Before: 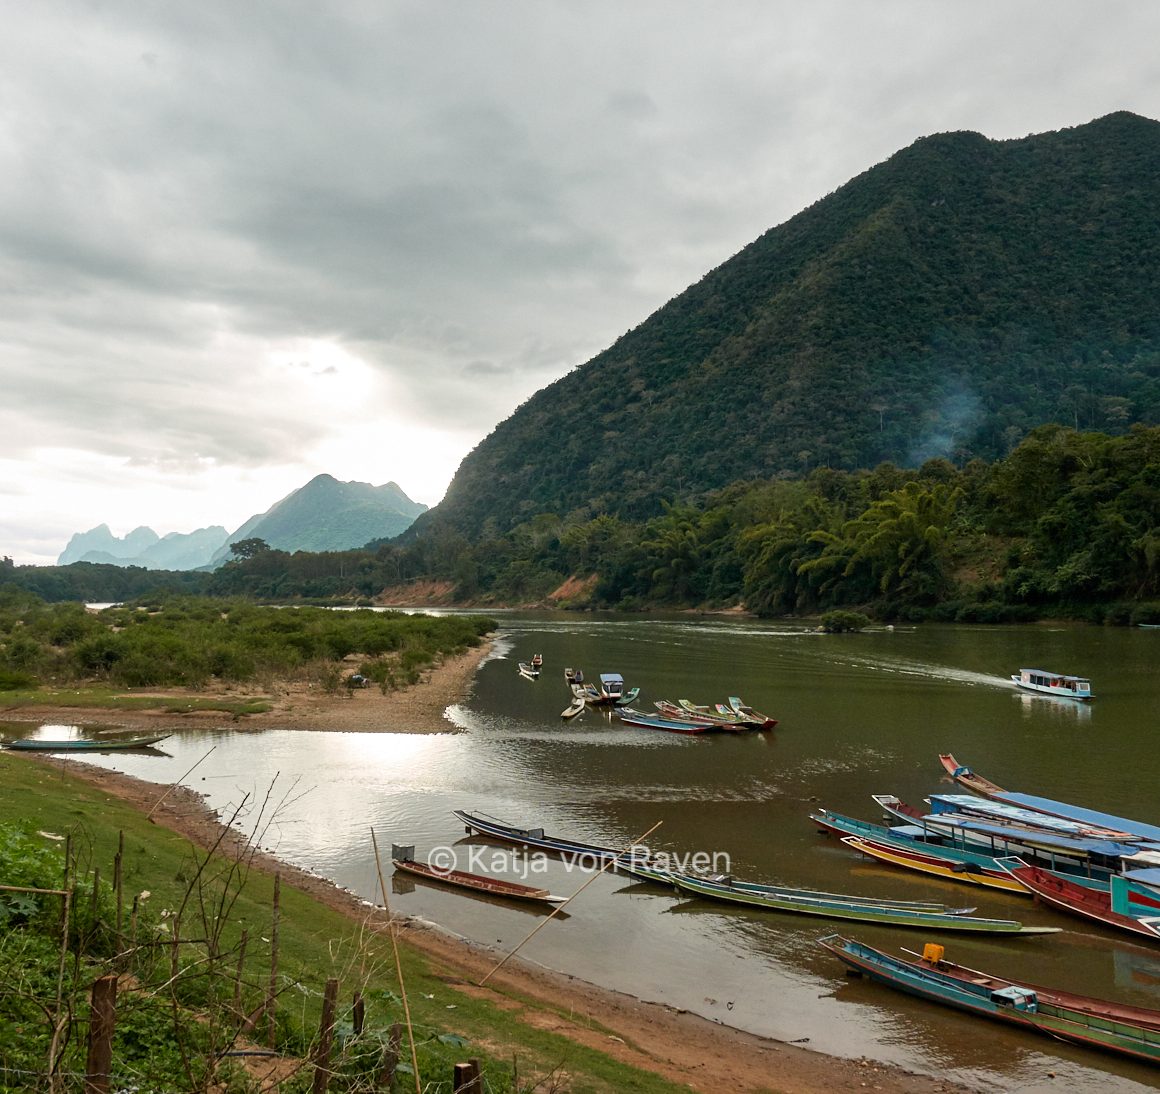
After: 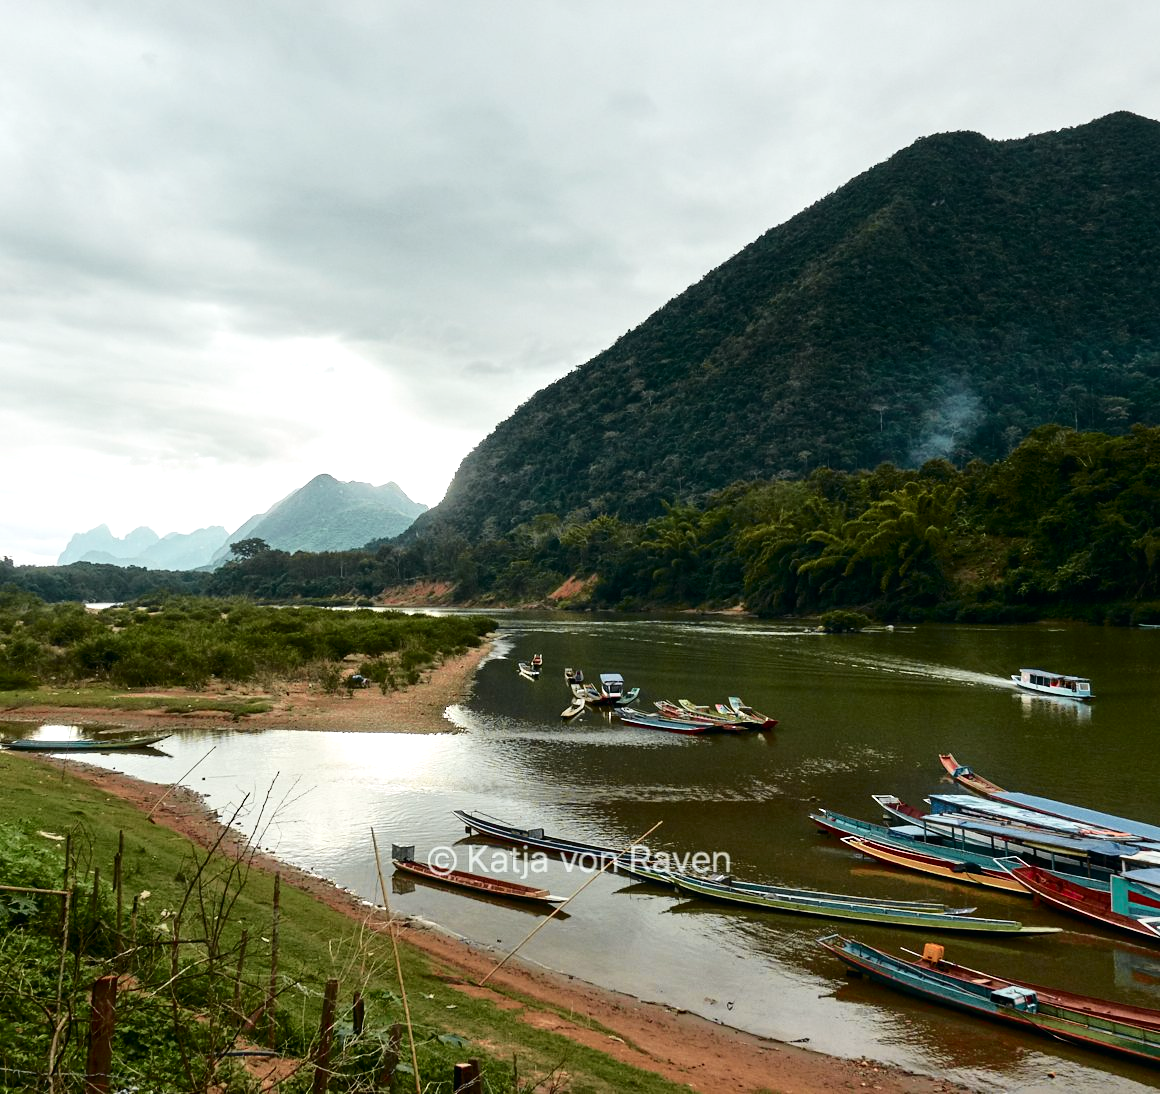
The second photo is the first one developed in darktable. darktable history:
tone curve: curves: ch0 [(0, 0) (0.081, 0.044) (0.192, 0.125) (0.283, 0.238) (0.416, 0.449) (0.495, 0.524) (0.686, 0.743) (0.826, 0.865) (0.978, 0.988)]; ch1 [(0, 0) (0.161, 0.092) (0.35, 0.33) (0.392, 0.392) (0.427, 0.426) (0.479, 0.472) (0.505, 0.497) (0.521, 0.514) (0.547, 0.568) (0.579, 0.597) (0.625, 0.627) (0.678, 0.733) (1, 1)]; ch2 [(0, 0) (0.346, 0.362) (0.404, 0.427) (0.502, 0.495) (0.531, 0.523) (0.549, 0.554) (0.582, 0.596) (0.629, 0.642) (0.717, 0.678) (1, 1)], color space Lab, independent channels, preserve colors none
shadows and highlights: shadows -12.5, white point adjustment 4, highlights 28.33
